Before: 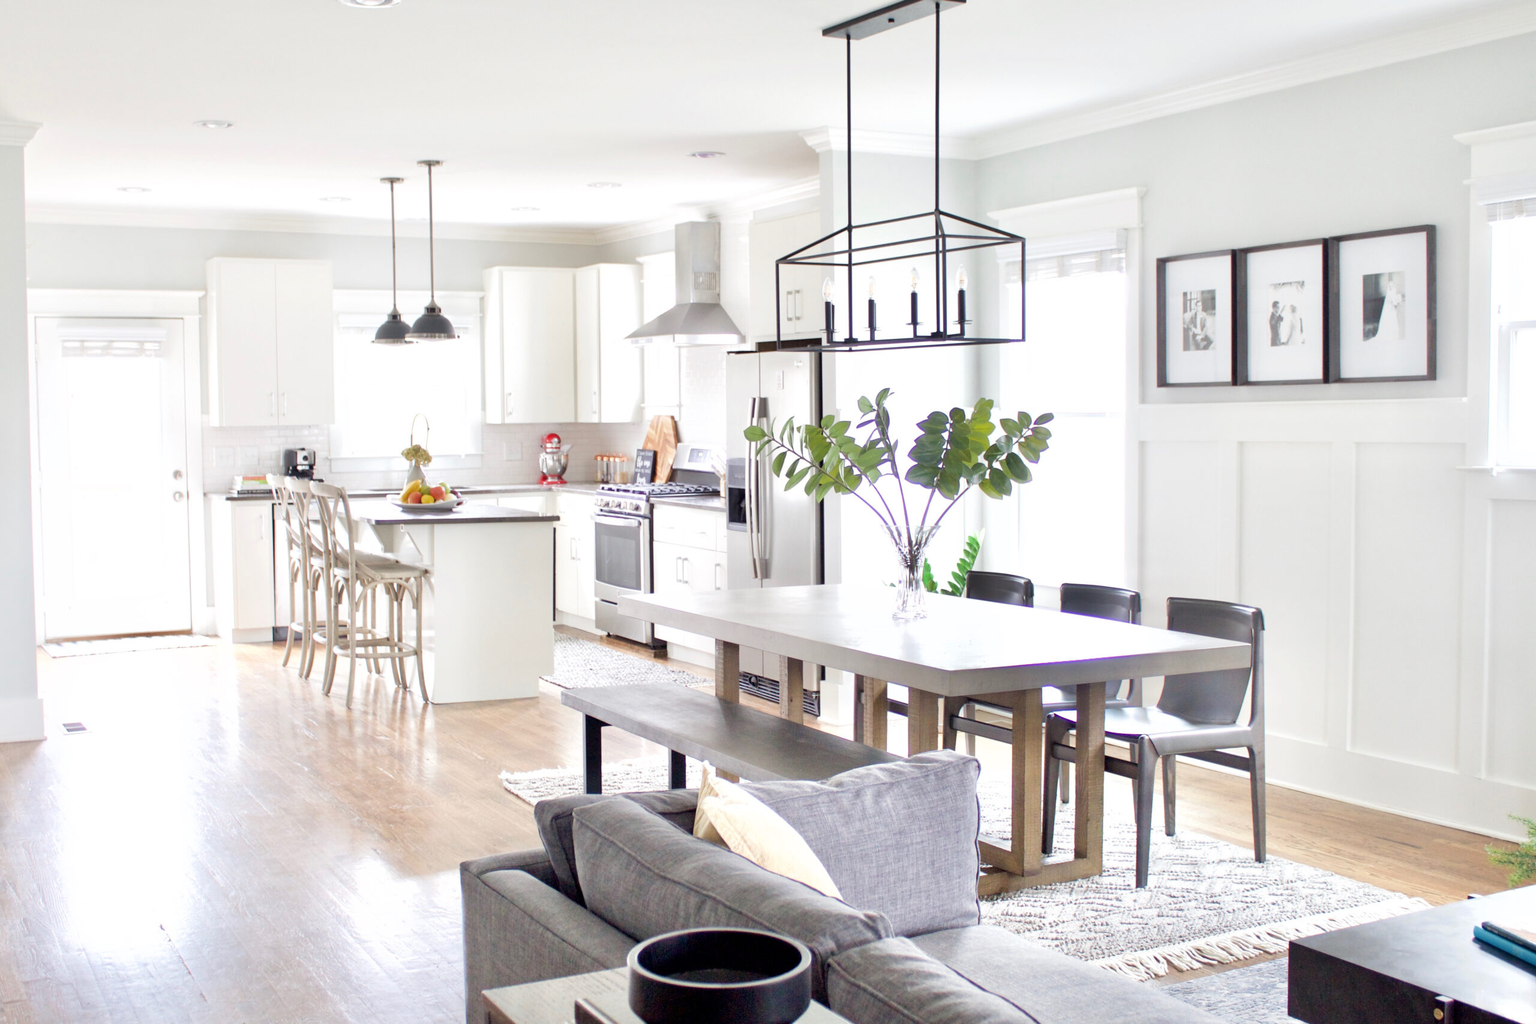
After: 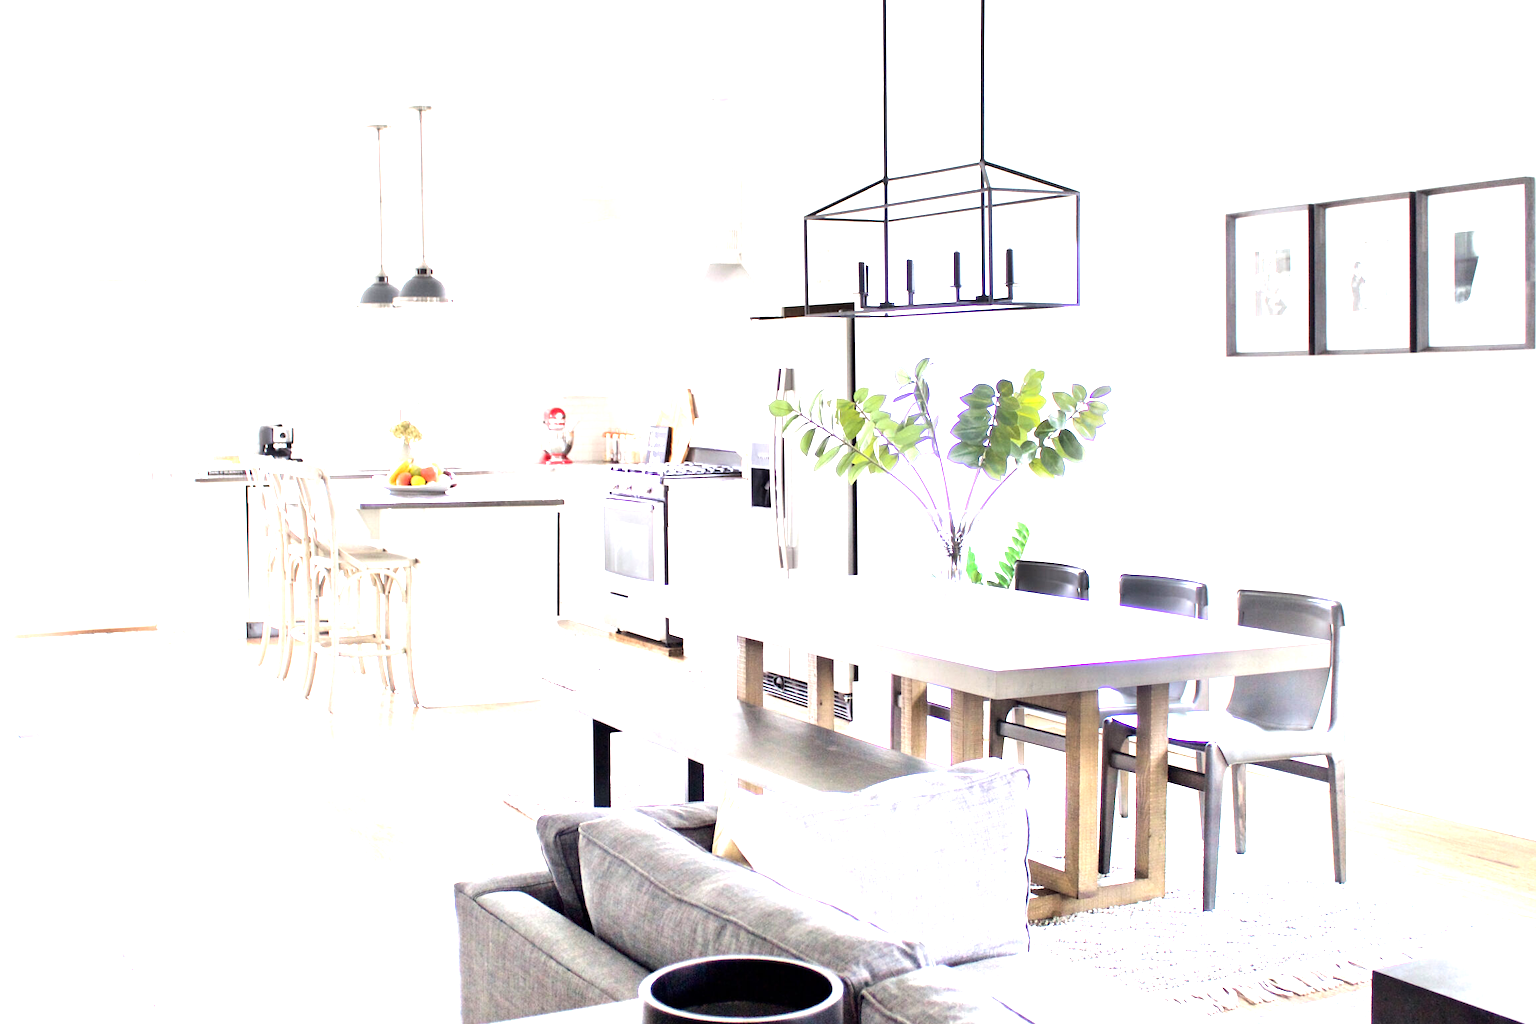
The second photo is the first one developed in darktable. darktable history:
exposure: exposure 0.74 EV, compensate highlight preservation false
crop: left 3.305%, top 6.436%, right 6.389%, bottom 3.258%
tone equalizer: -8 EV -0.75 EV, -7 EV -0.7 EV, -6 EV -0.6 EV, -5 EV -0.4 EV, -3 EV 0.4 EV, -2 EV 0.6 EV, -1 EV 0.7 EV, +0 EV 0.75 EV, edges refinement/feathering 500, mask exposure compensation -1.57 EV, preserve details no
